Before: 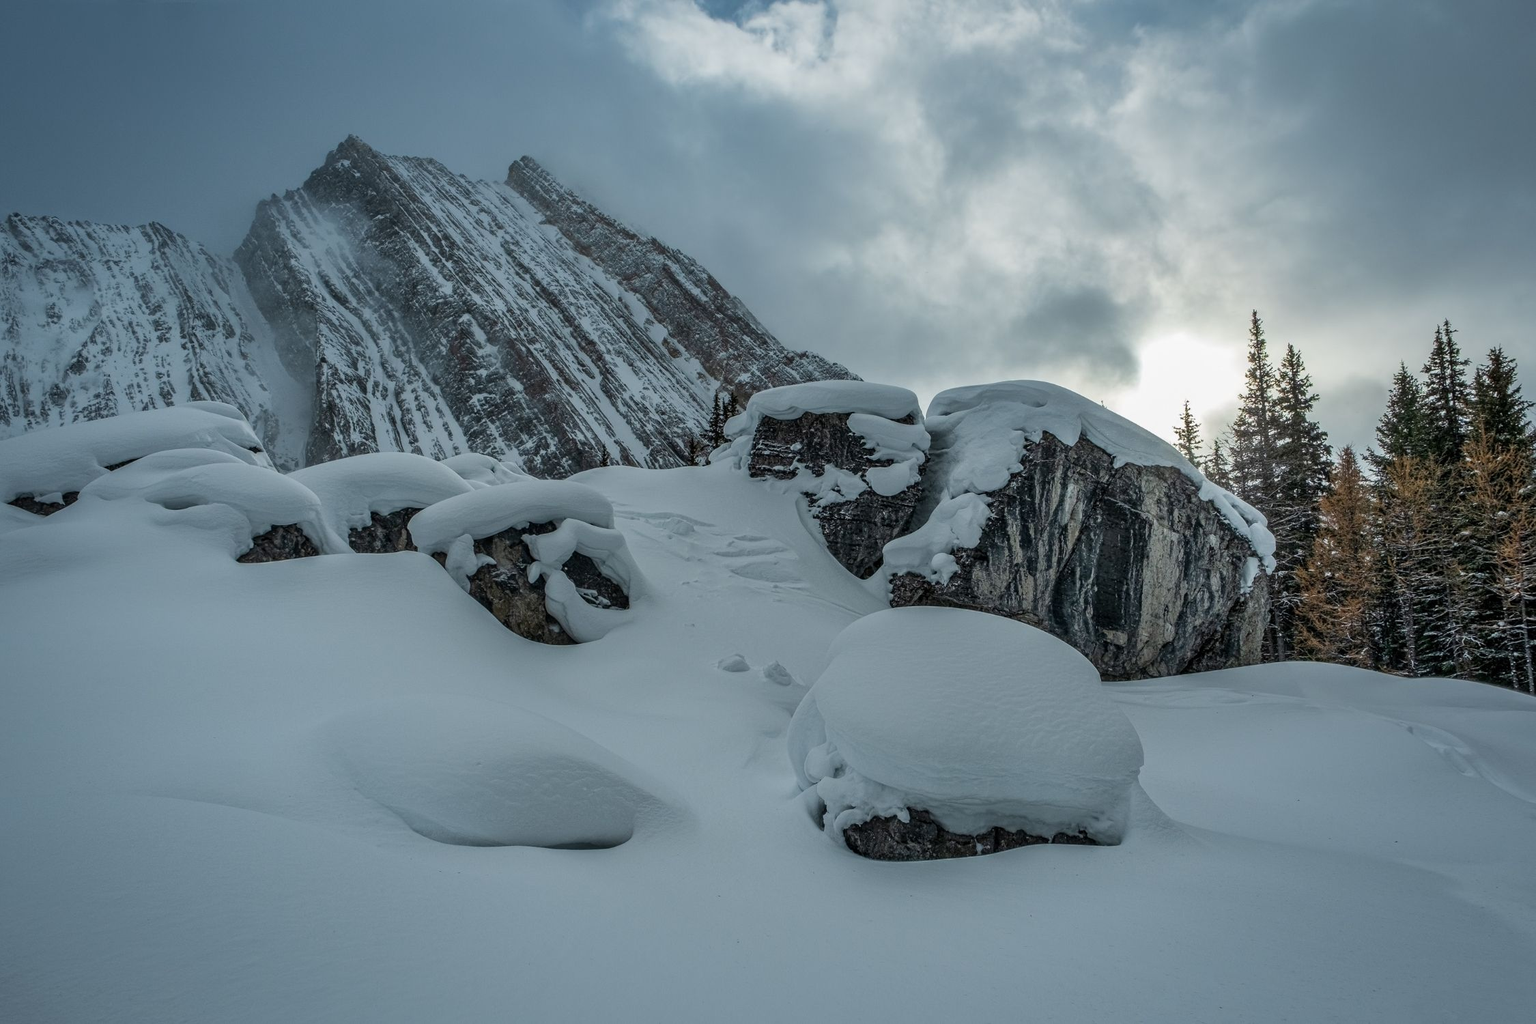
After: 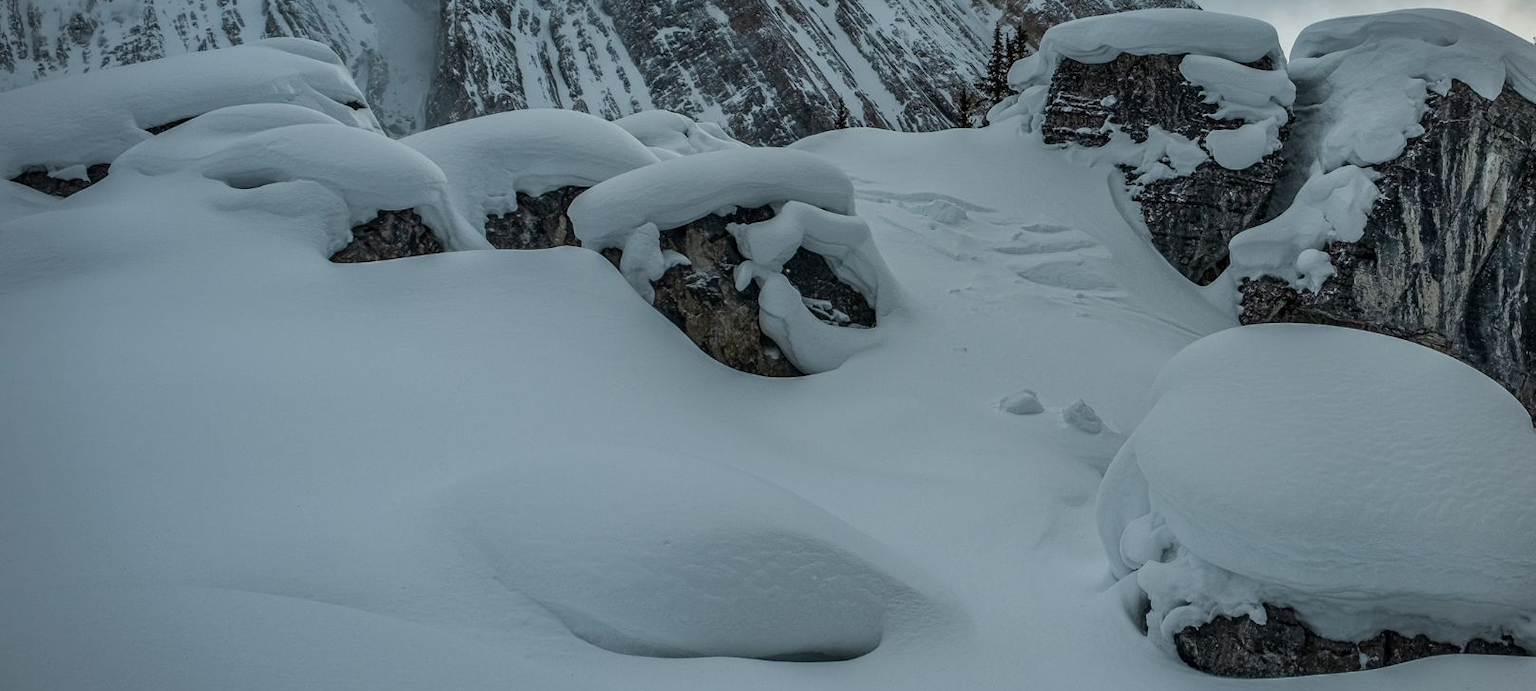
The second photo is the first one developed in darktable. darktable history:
vignetting: fall-off start 85.97%, fall-off radius 79.74%, width/height ratio 1.225
crop: top 36.543%, right 27.972%, bottom 14.975%
